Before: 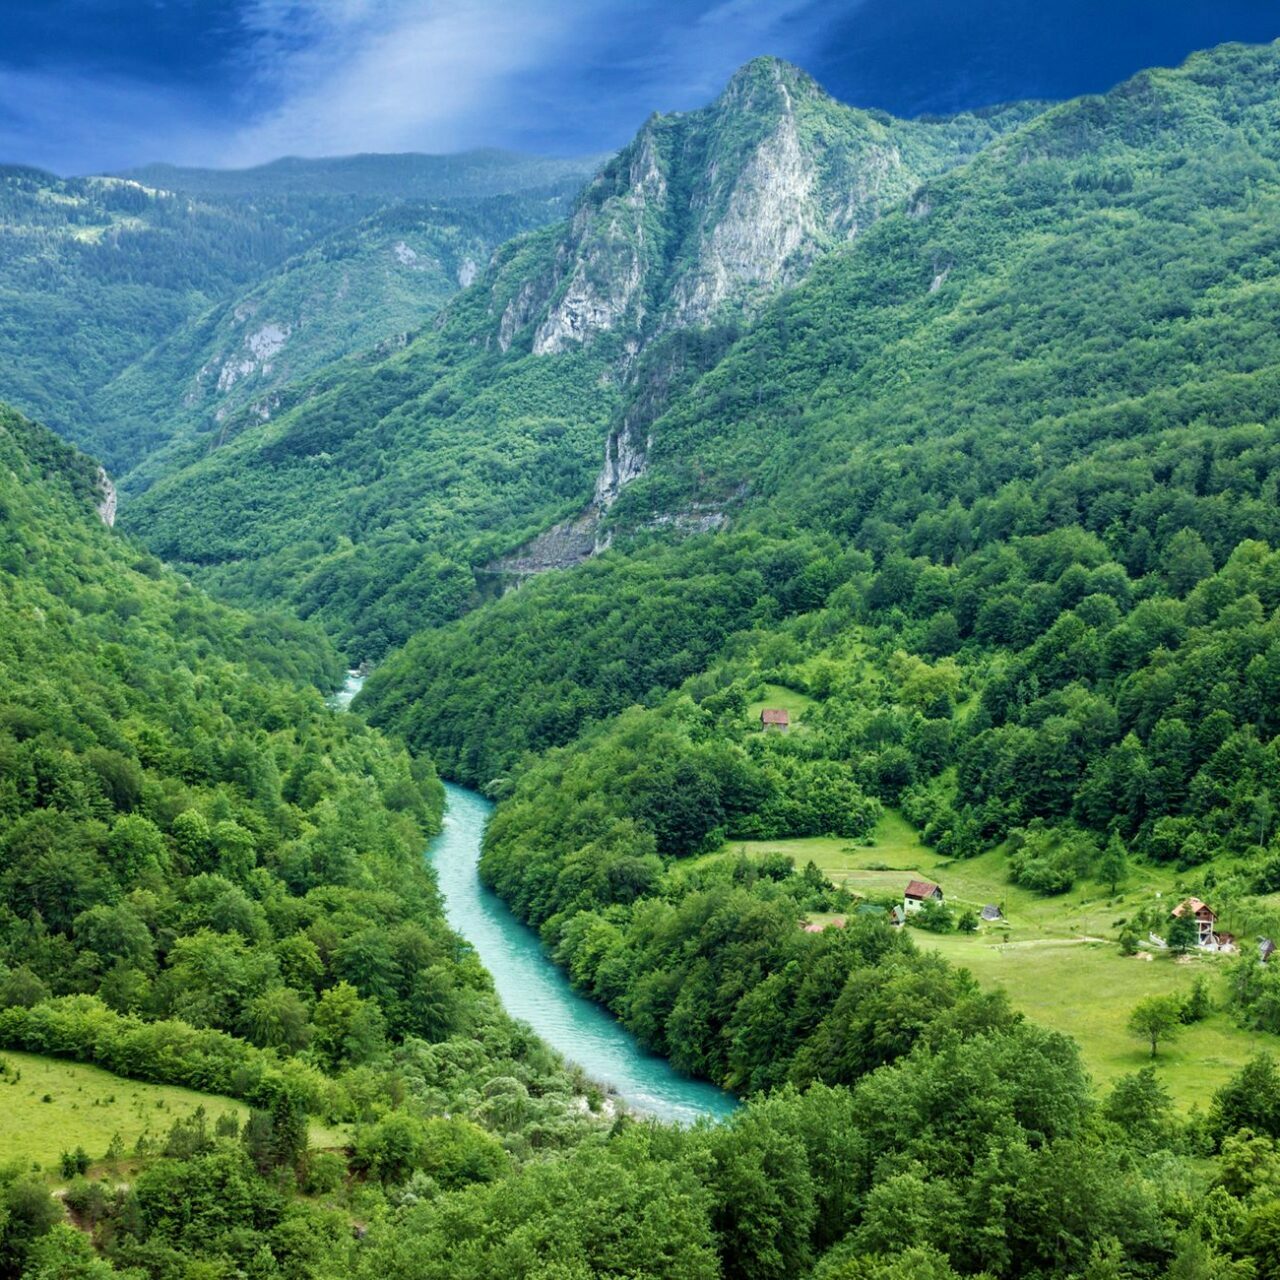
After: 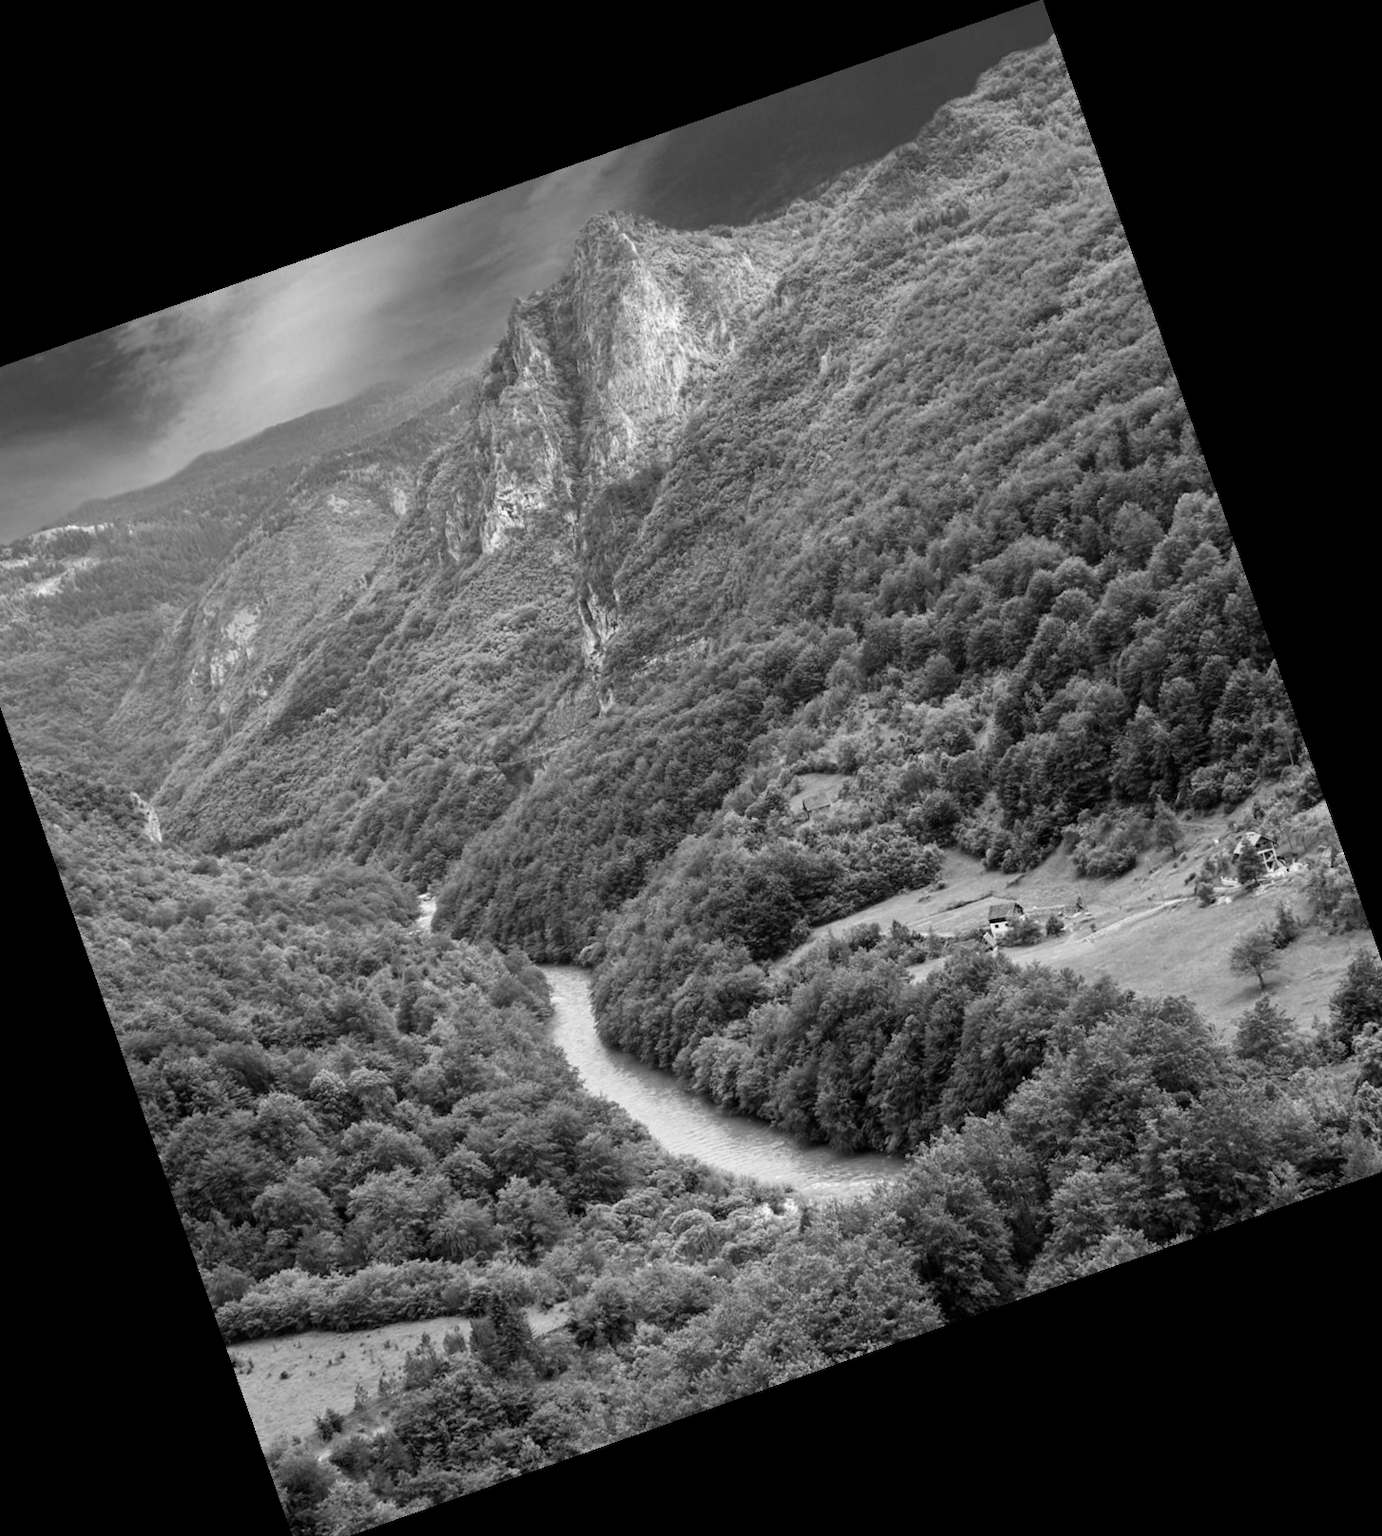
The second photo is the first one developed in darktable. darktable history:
crop and rotate: angle 19.43°, left 6.812%, right 4.125%, bottom 1.087%
color contrast: green-magenta contrast 1.12, blue-yellow contrast 1.95, unbound 0
contrast brightness saturation: contrast 0.03, brightness -0.04
monochrome: a 2.21, b -1.33, size 2.2
white balance: red 1.009, blue 1.027
